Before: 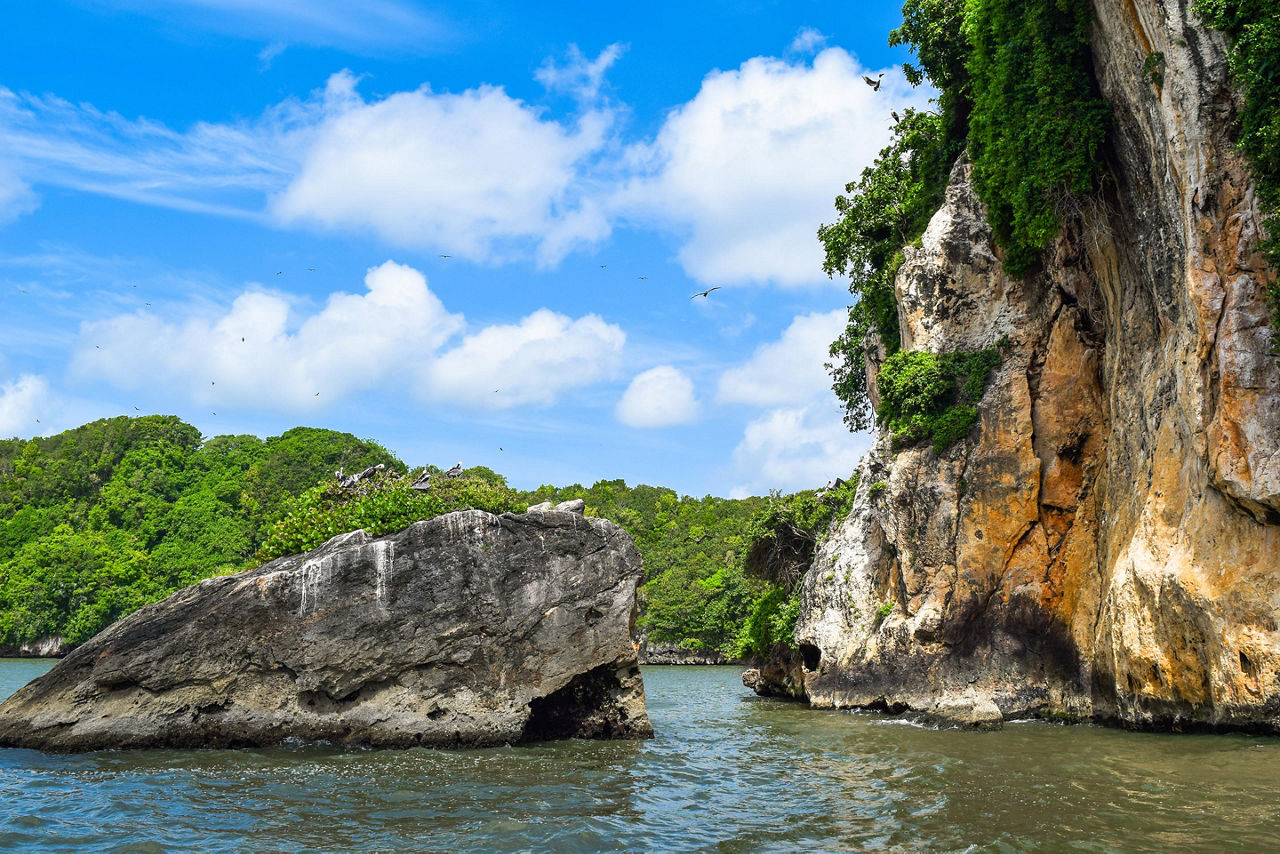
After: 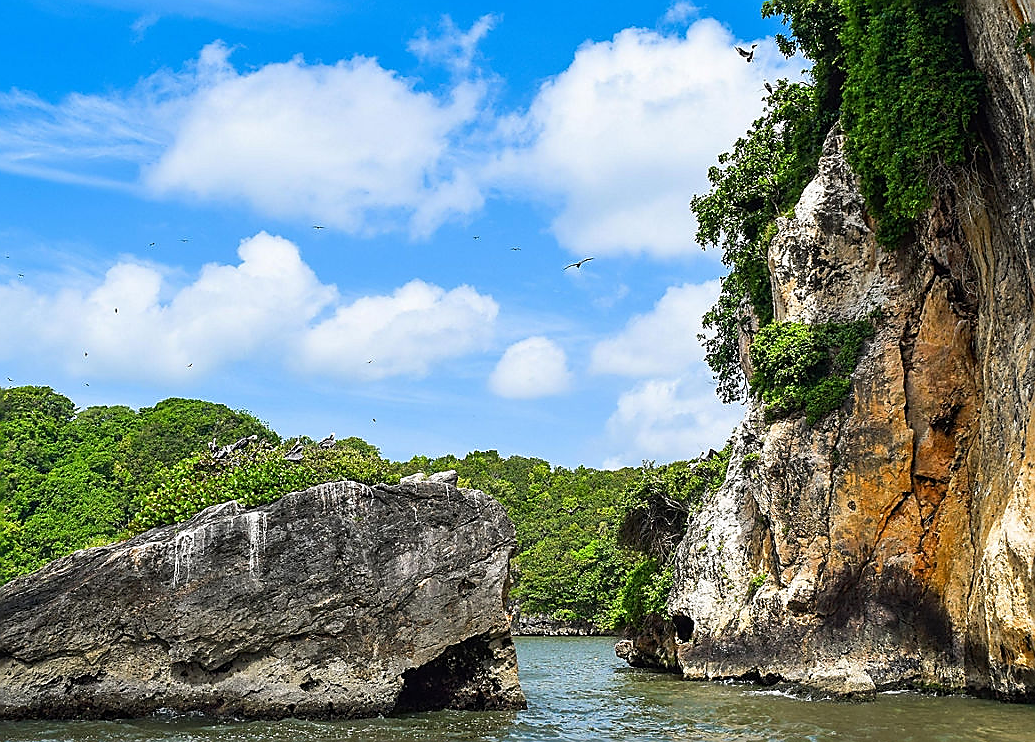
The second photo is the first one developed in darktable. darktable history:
crop: left 9.929%, top 3.475%, right 9.188%, bottom 9.529%
sharpen: radius 1.4, amount 1.25, threshold 0.7
